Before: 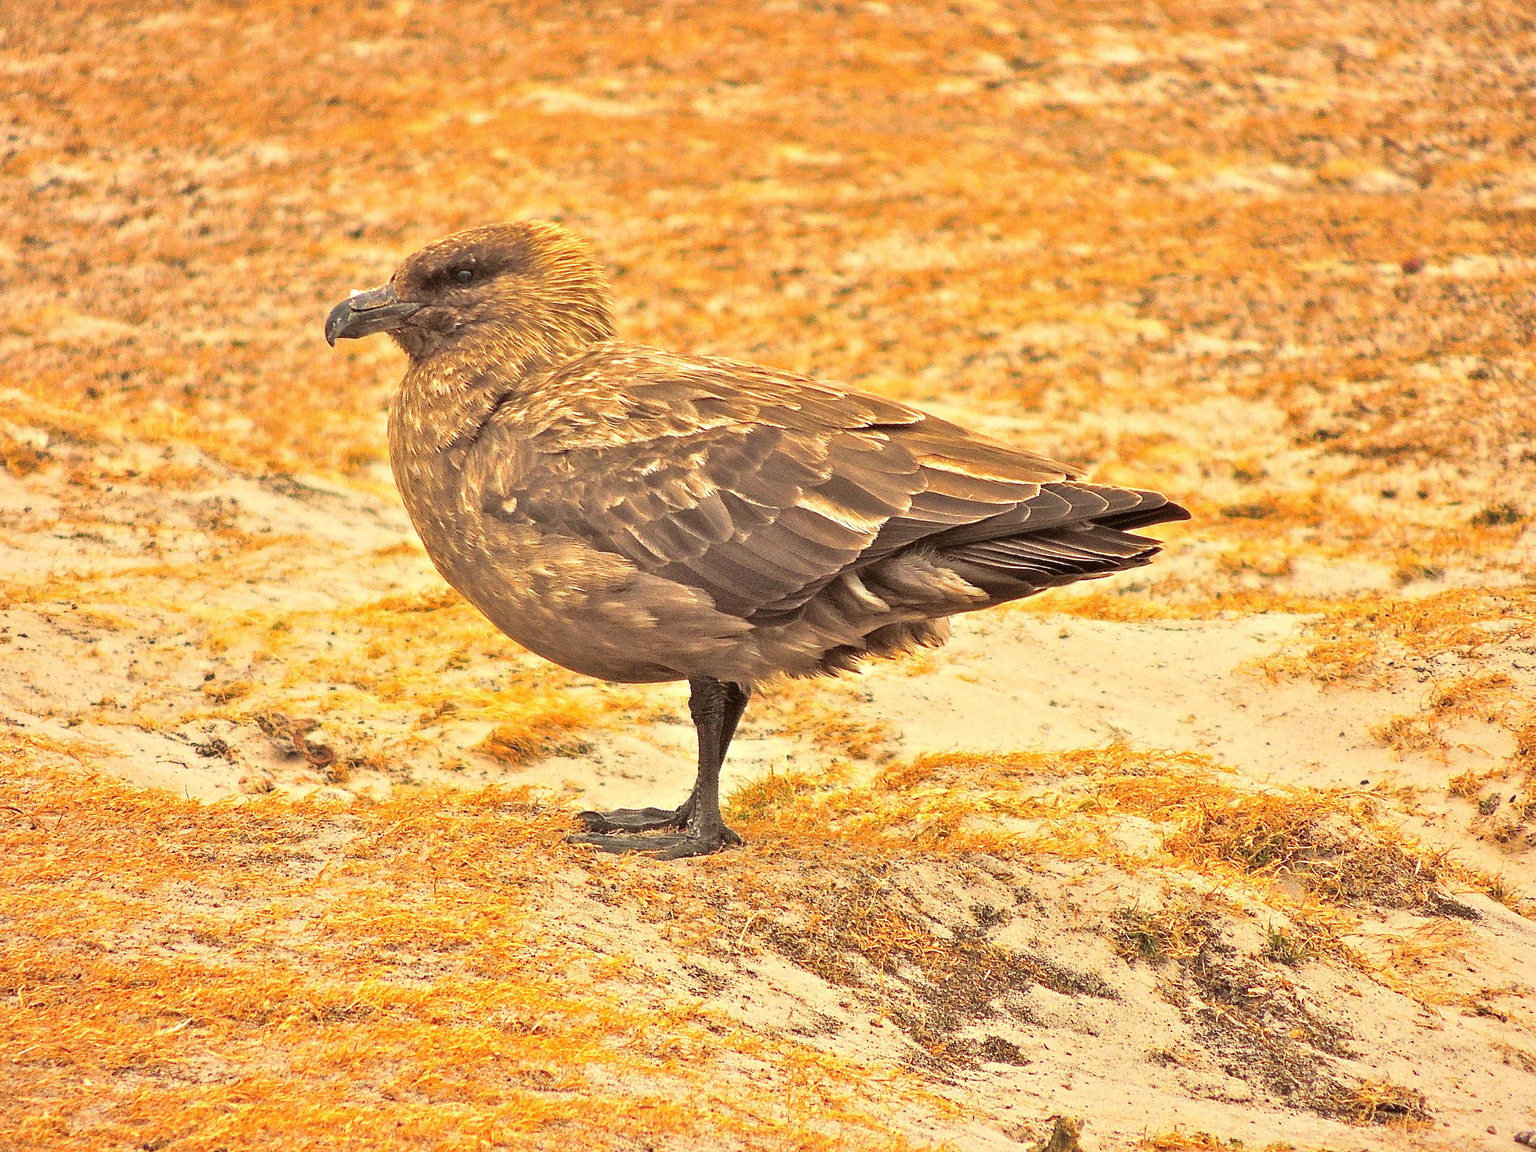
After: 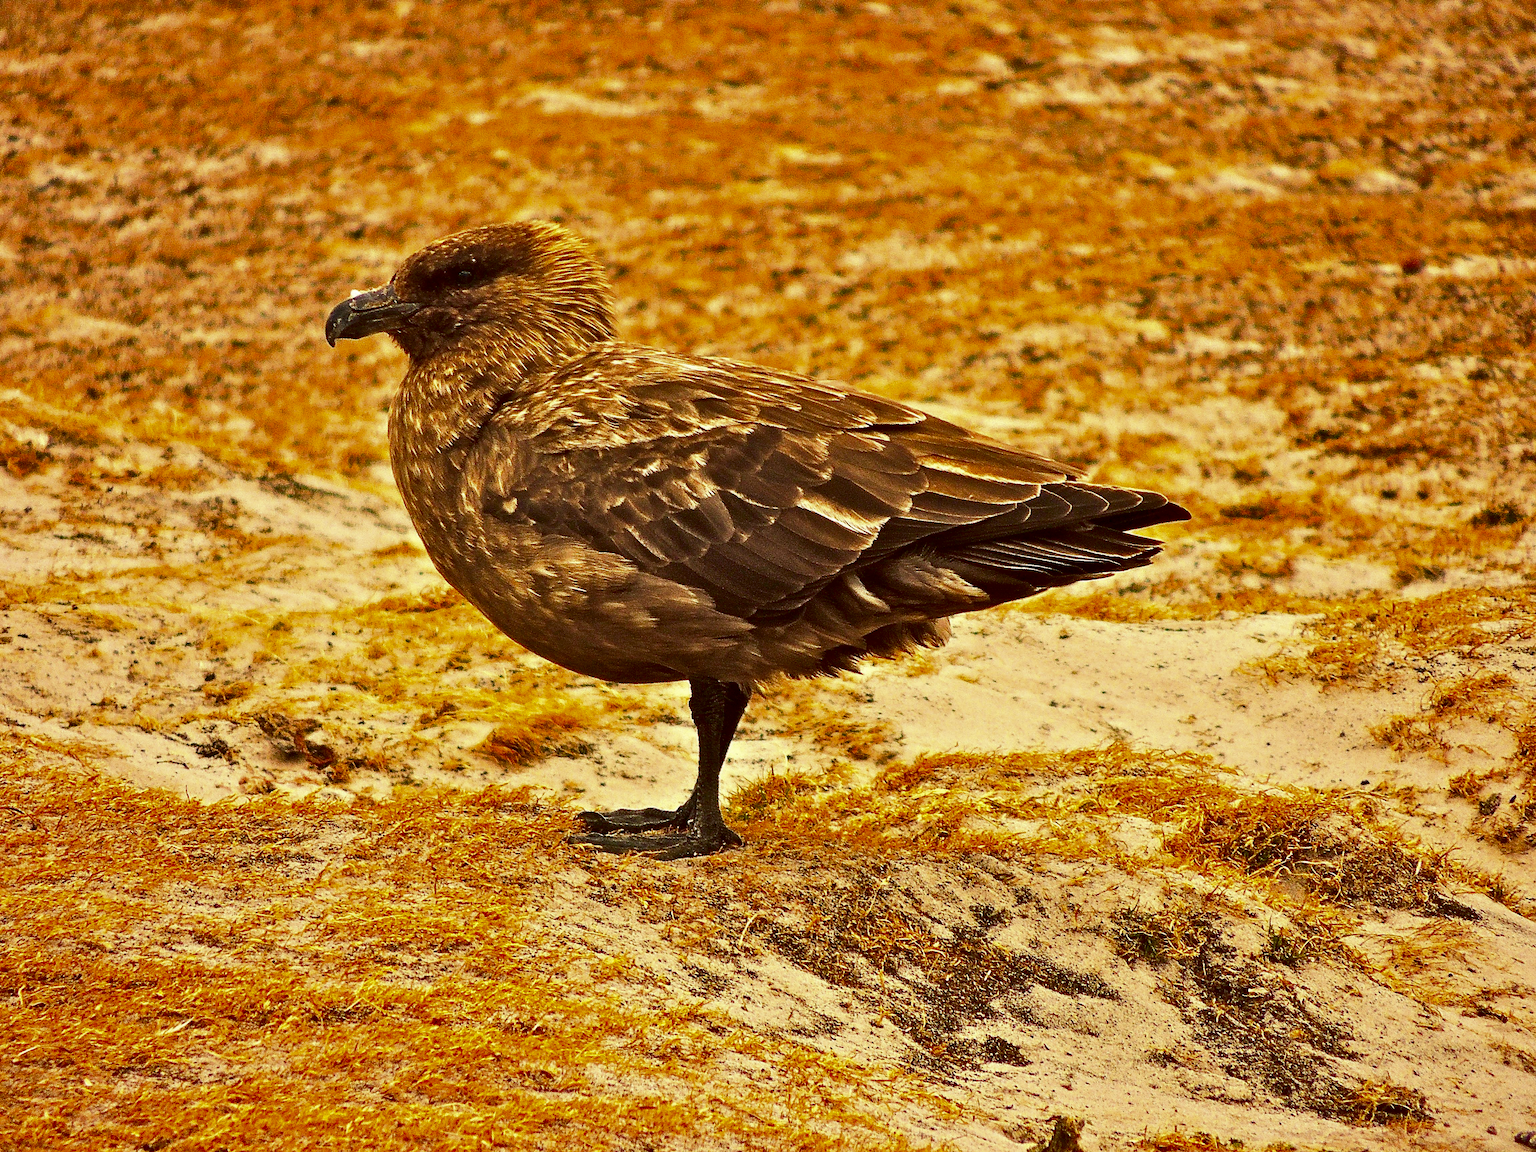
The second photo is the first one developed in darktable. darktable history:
contrast brightness saturation: contrast 0.09, brightness -0.579, saturation 0.172
